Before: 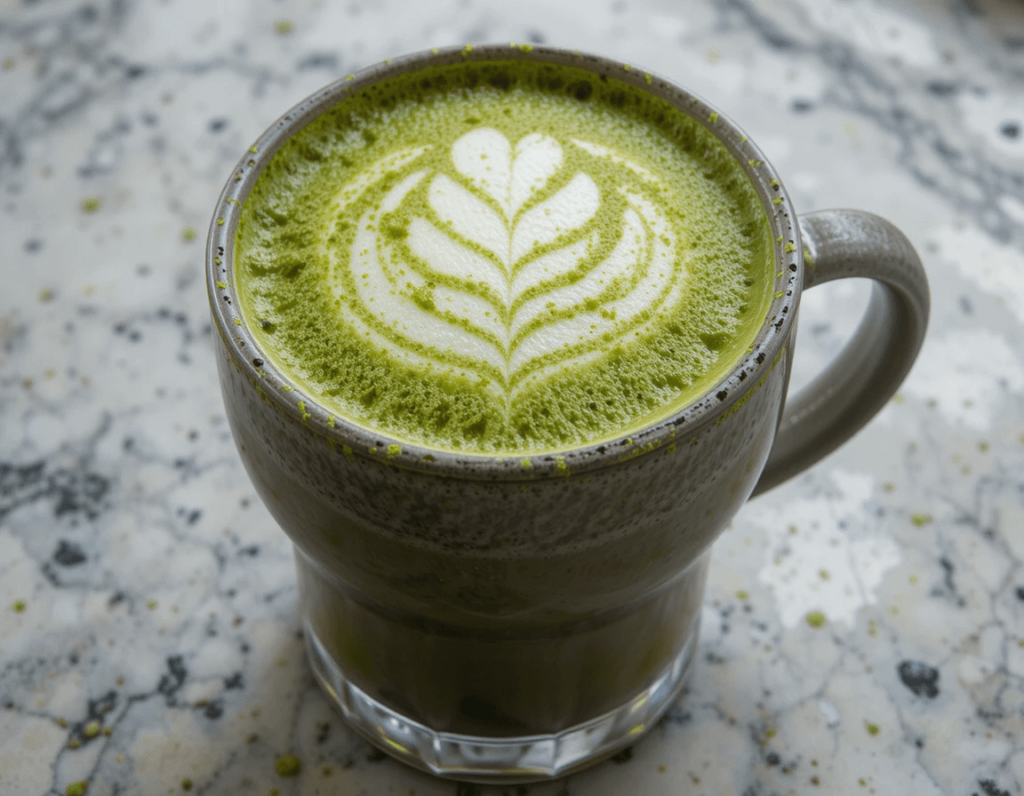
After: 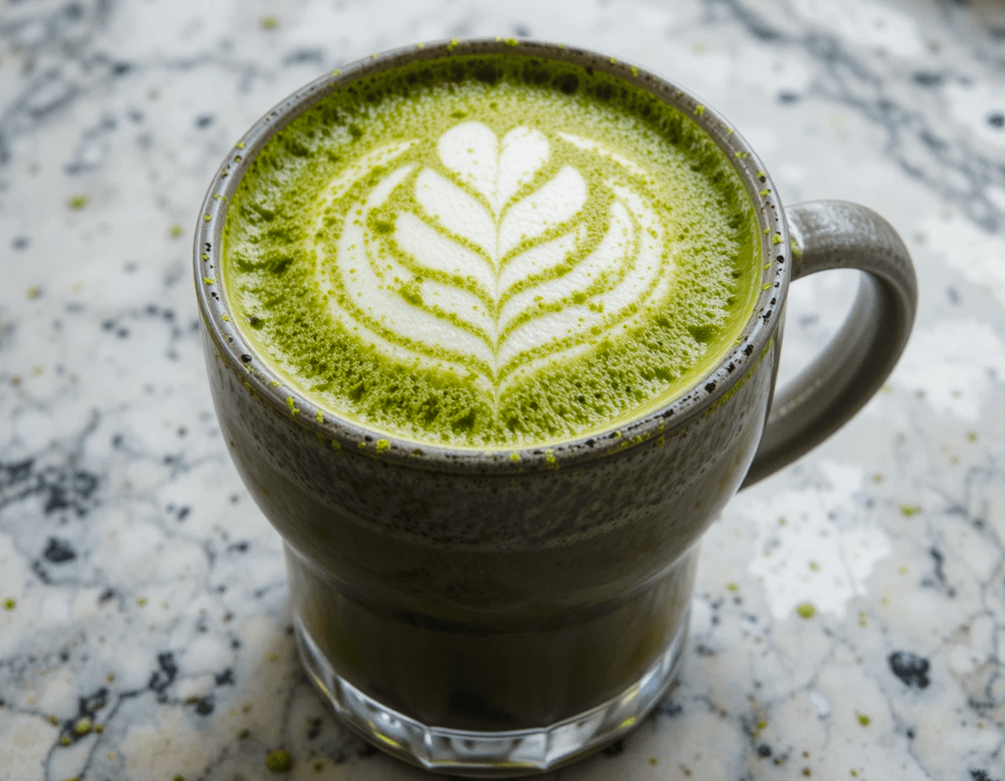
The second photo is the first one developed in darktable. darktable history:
tone curve: curves: ch0 [(0, 0) (0.003, 0.04) (0.011, 0.04) (0.025, 0.043) (0.044, 0.049) (0.069, 0.066) (0.1, 0.095) (0.136, 0.121) (0.177, 0.154) (0.224, 0.211) (0.277, 0.281) (0.335, 0.358) (0.399, 0.452) (0.468, 0.54) (0.543, 0.628) (0.623, 0.721) (0.709, 0.801) (0.801, 0.883) (0.898, 0.948) (1, 1)], preserve colors none
crop and rotate: left 0.614%, top 0.179%, bottom 0.309%
local contrast: highlights 100%, shadows 100%, detail 120%, midtone range 0.2
exposure: exposure -0.177 EV, compensate highlight preservation false
rotate and perspective: rotation -0.45°, automatic cropping original format, crop left 0.008, crop right 0.992, crop top 0.012, crop bottom 0.988
